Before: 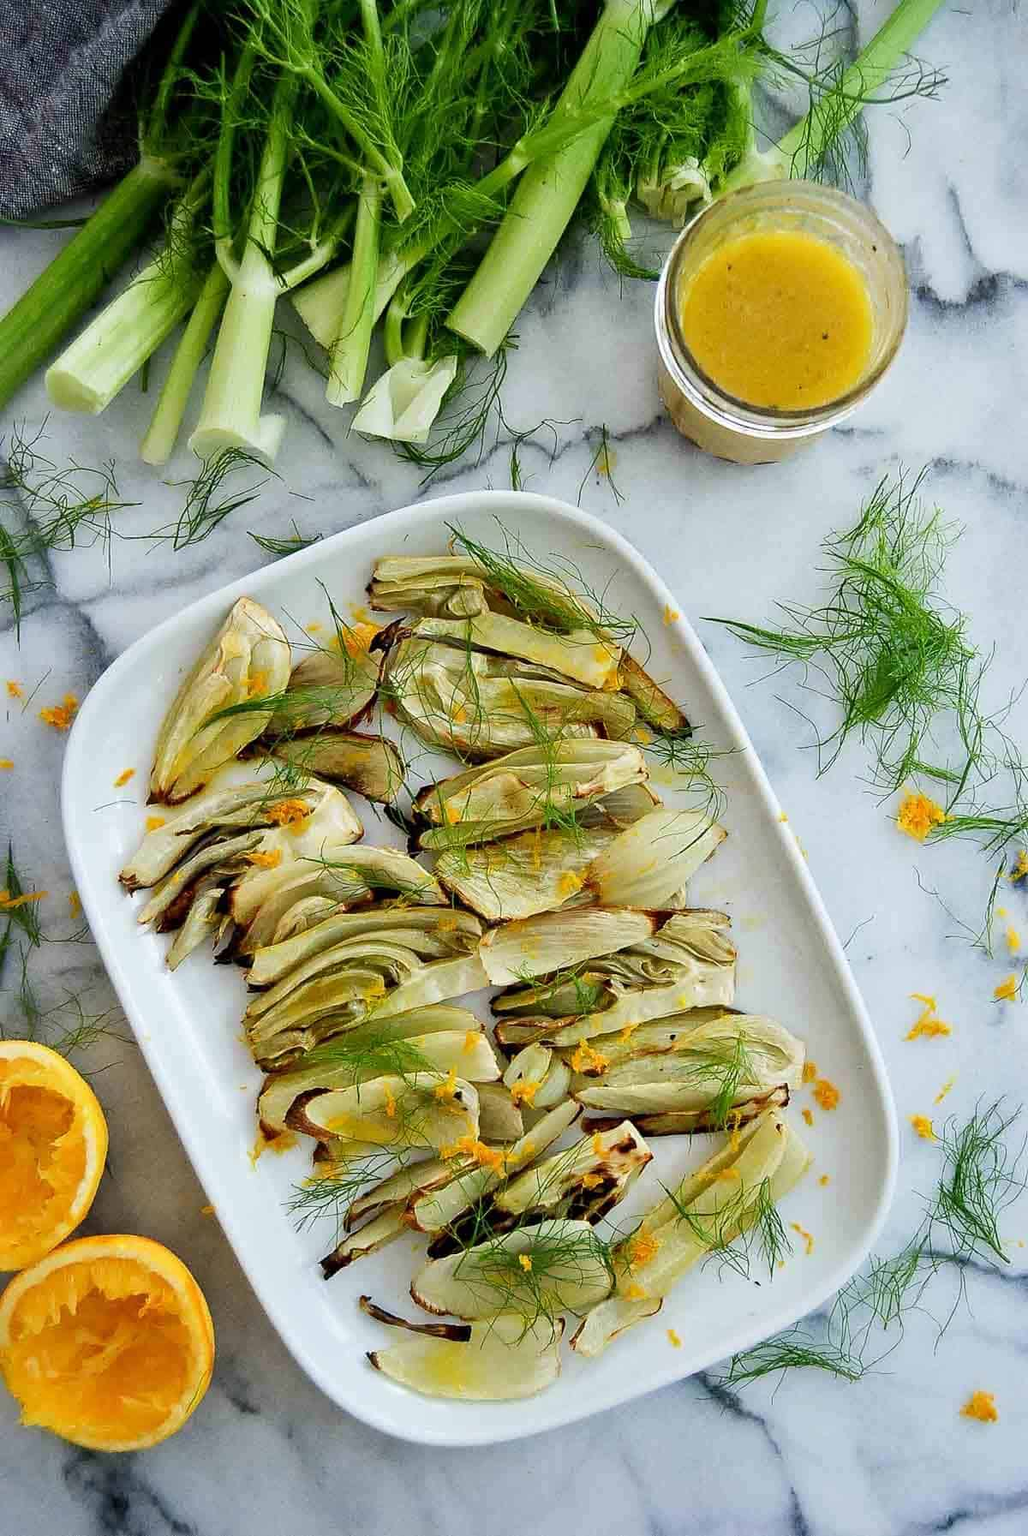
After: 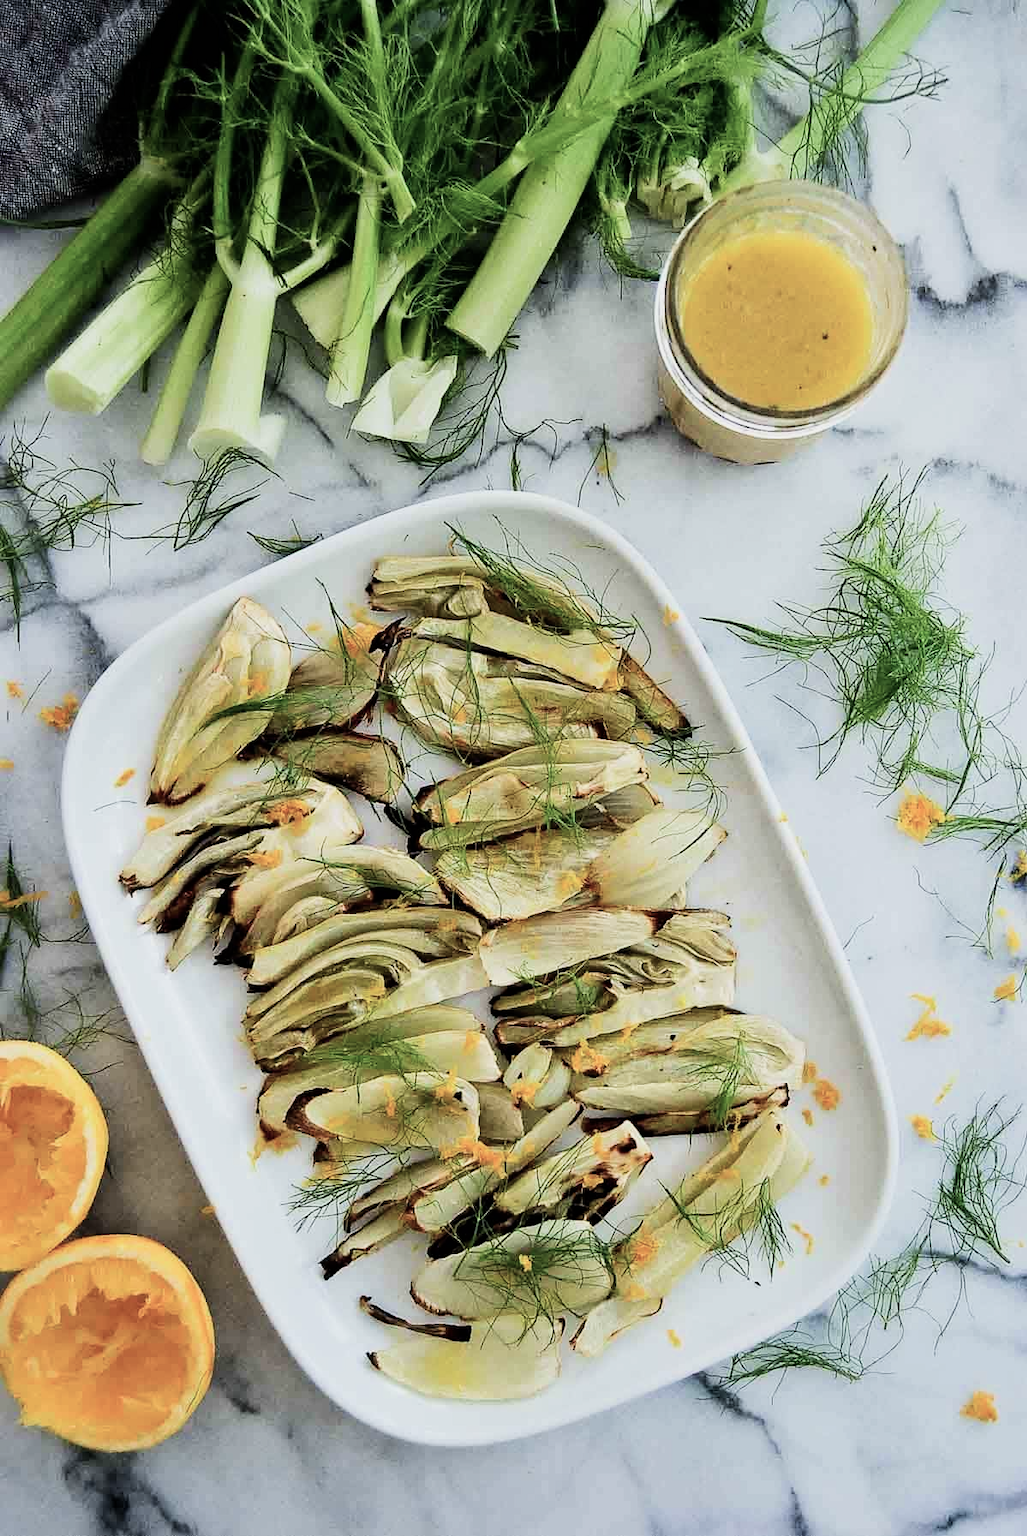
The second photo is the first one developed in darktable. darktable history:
levels: levels [0, 0.476, 0.951]
color balance: input saturation 80.07%
filmic rgb: black relative exposure -7.5 EV, white relative exposure 5 EV, hardness 3.31, contrast 1.3, contrast in shadows safe
